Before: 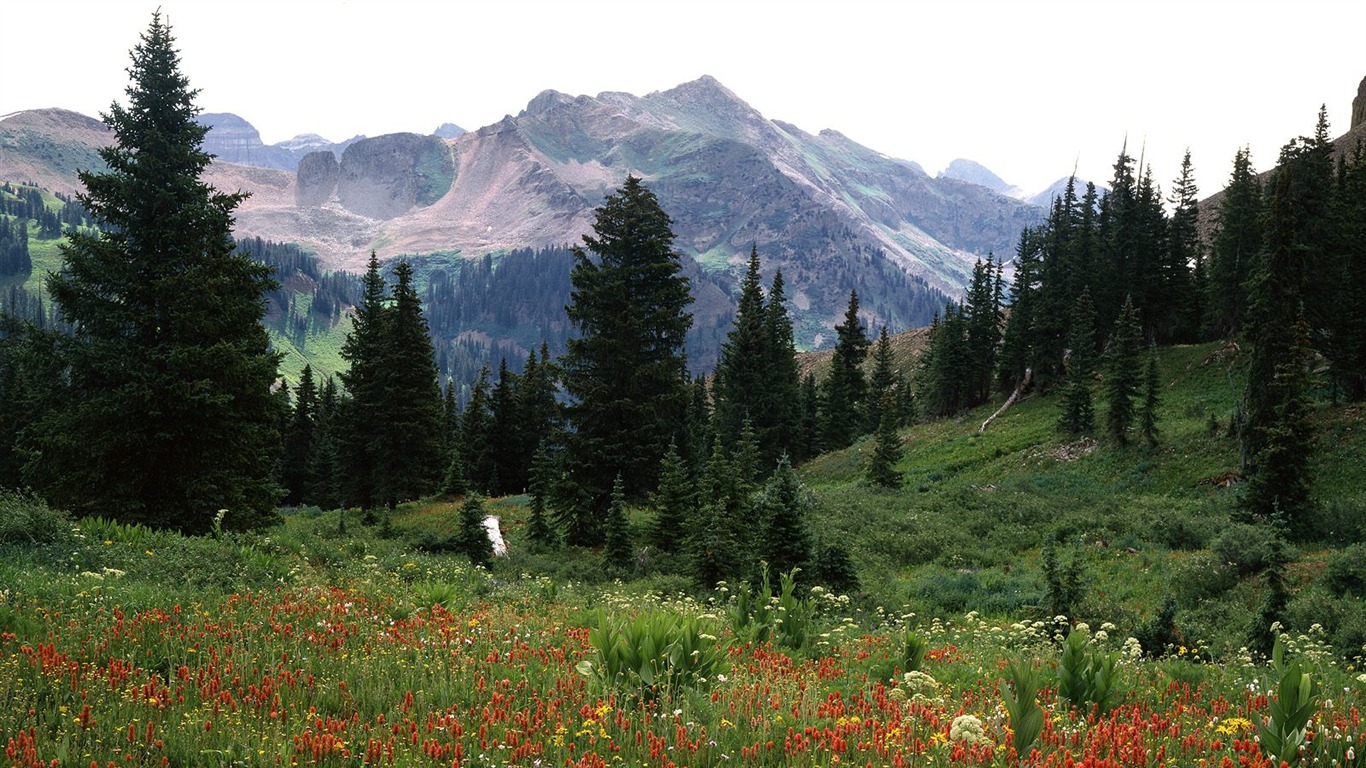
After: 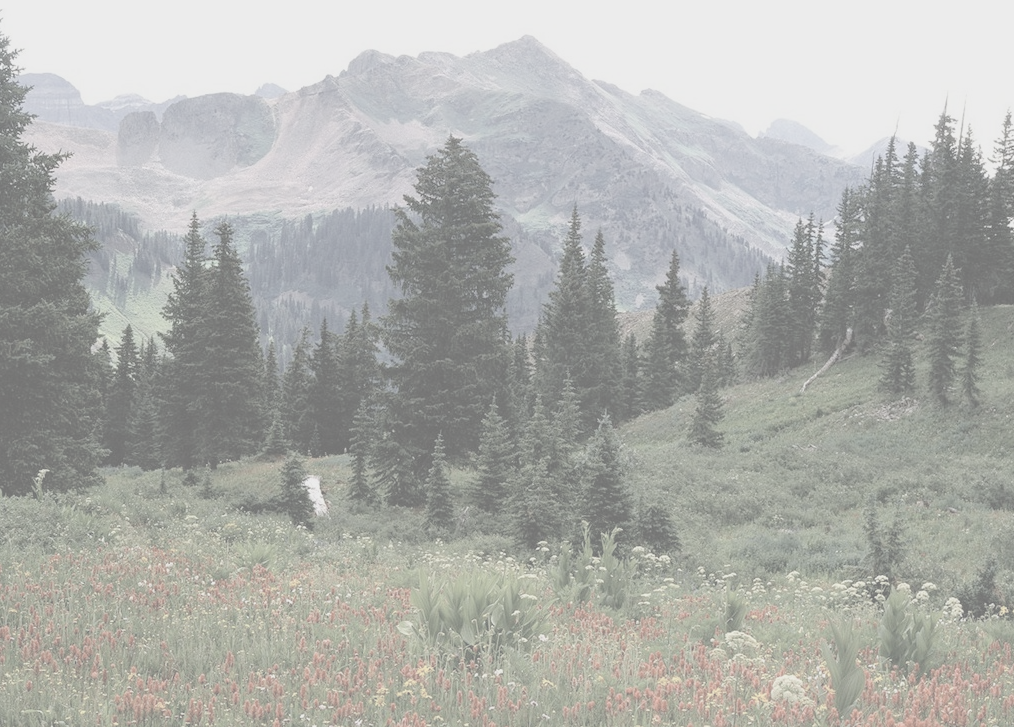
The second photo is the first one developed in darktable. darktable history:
crop and rotate: left 13.15%, top 5.251%, right 12.609%
contrast brightness saturation: contrast -0.32, brightness 0.75, saturation -0.78
